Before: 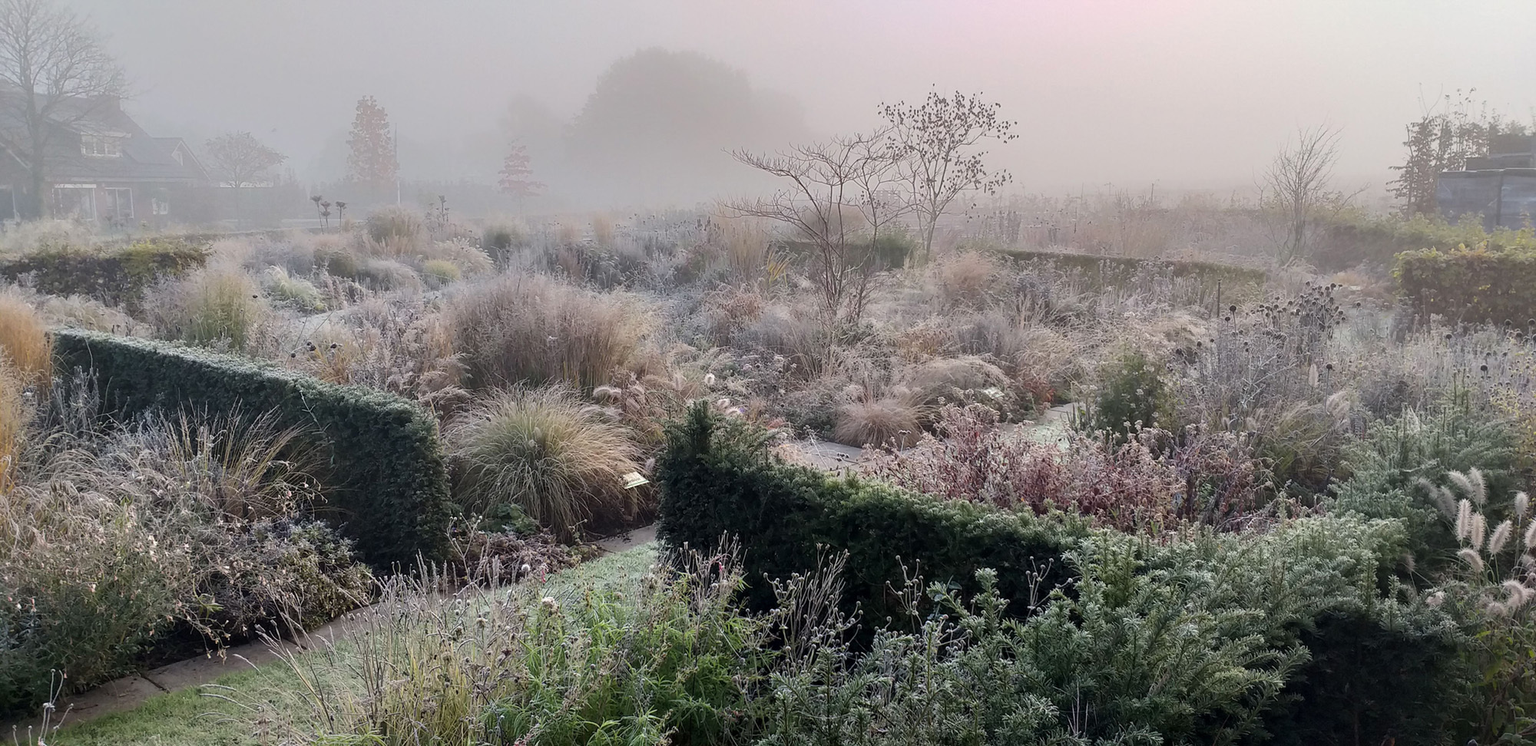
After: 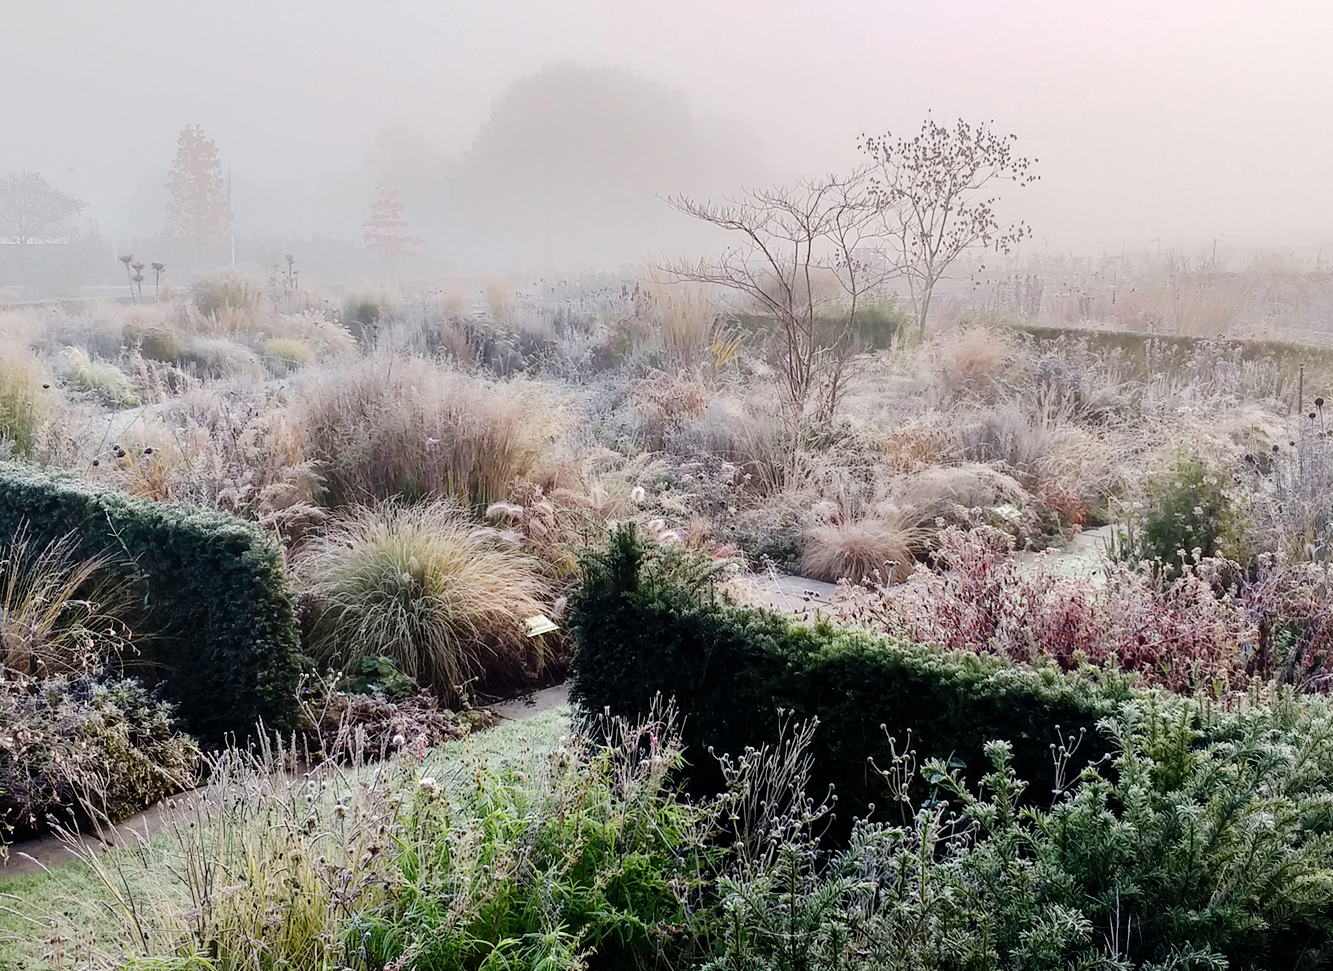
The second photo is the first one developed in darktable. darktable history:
crop and rotate: left 14.323%, right 19.004%
levels: levels [0, 0.478, 1]
tone curve: curves: ch0 [(0, 0) (0.003, 0) (0.011, 0.001) (0.025, 0.003) (0.044, 0.005) (0.069, 0.013) (0.1, 0.024) (0.136, 0.04) (0.177, 0.087) (0.224, 0.148) (0.277, 0.238) (0.335, 0.335) (0.399, 0.43) (0.468, 0.524) (0.543, 0.621) (0.623, 0.712) (0.709, 0.788) (0.801, 0.867) (0.898, 0.947) (1, 1)], preserve colors none
